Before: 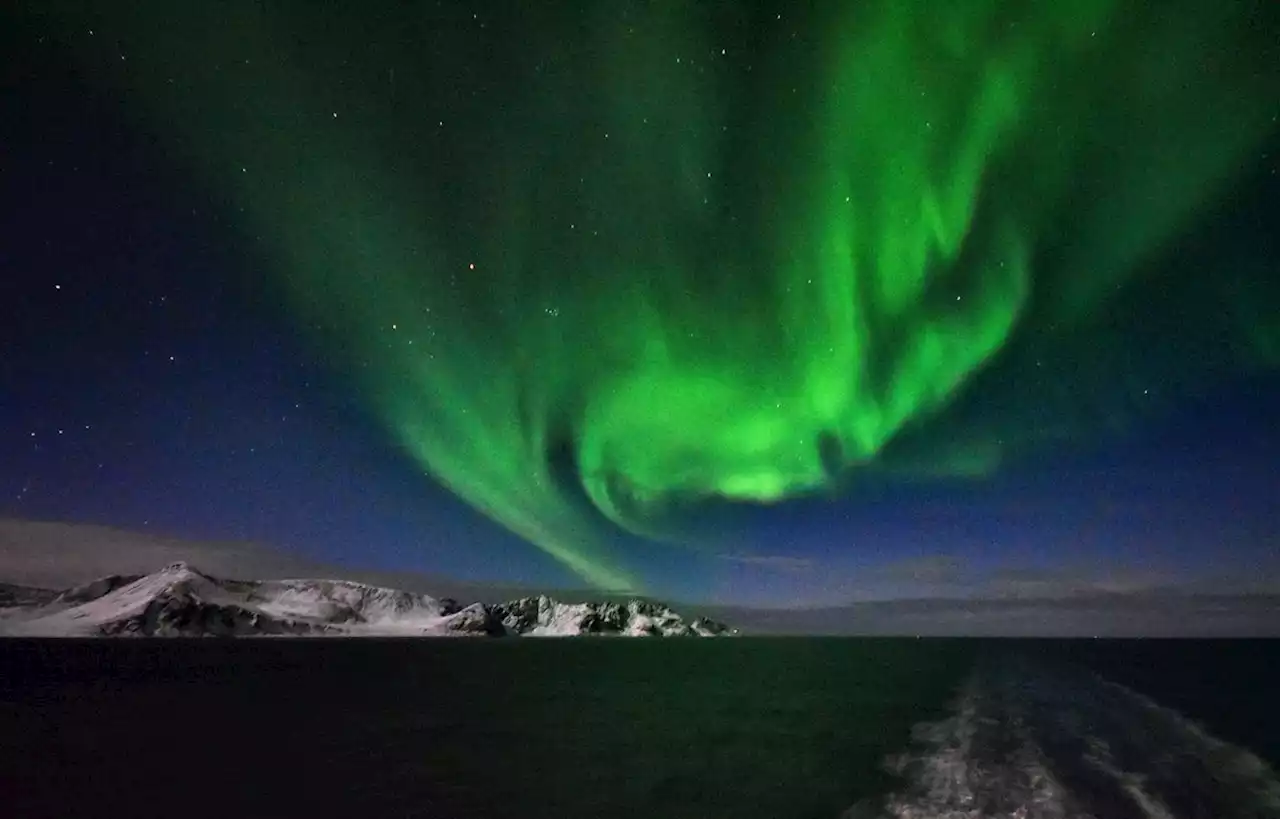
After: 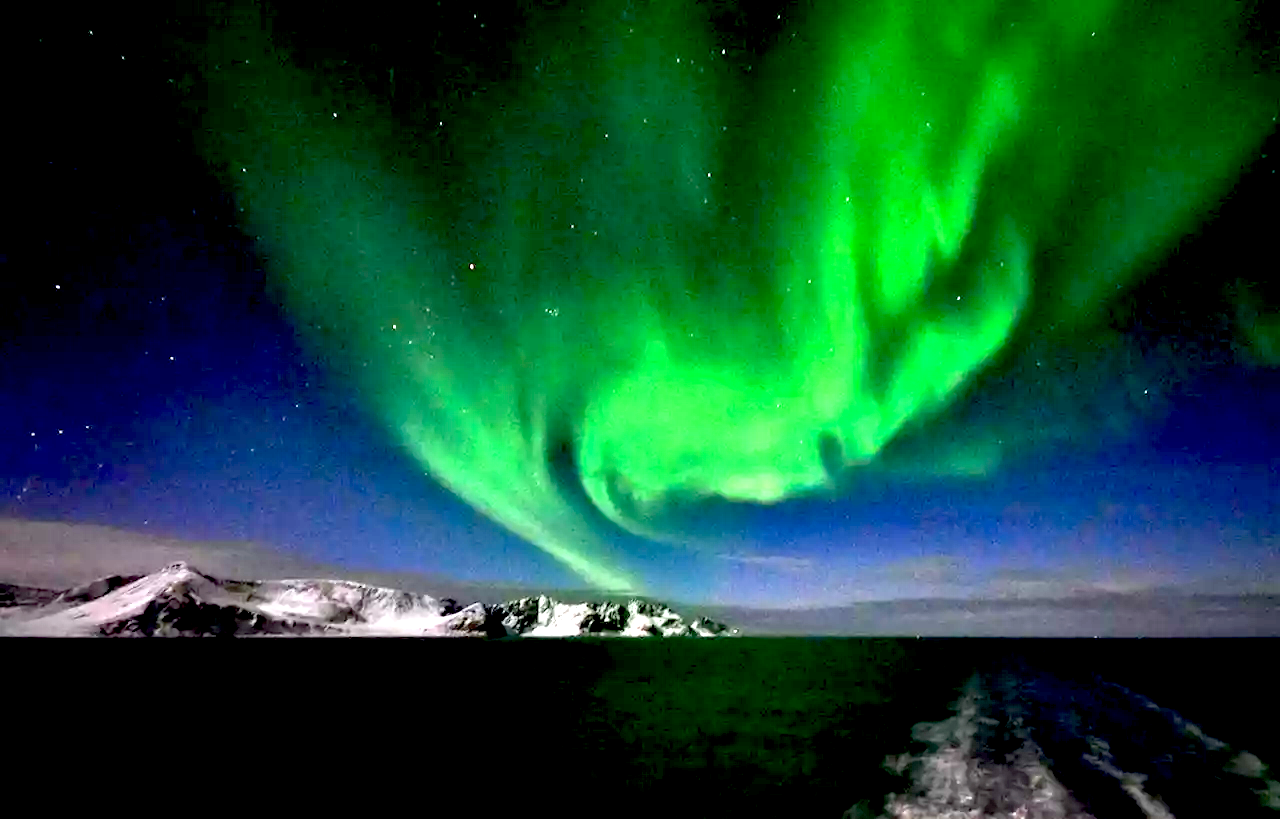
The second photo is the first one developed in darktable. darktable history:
exposure: black level correction 0.014, exposure 1.768 EV, compensate highlight preservation false
